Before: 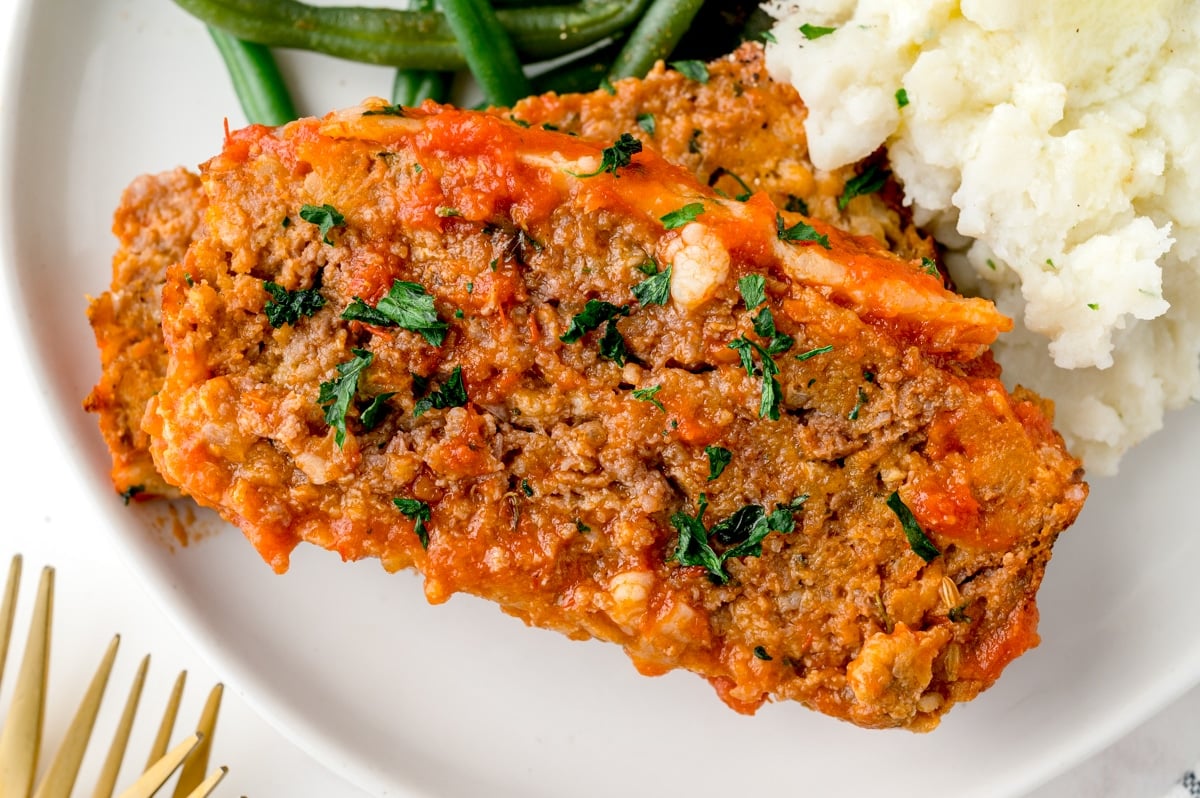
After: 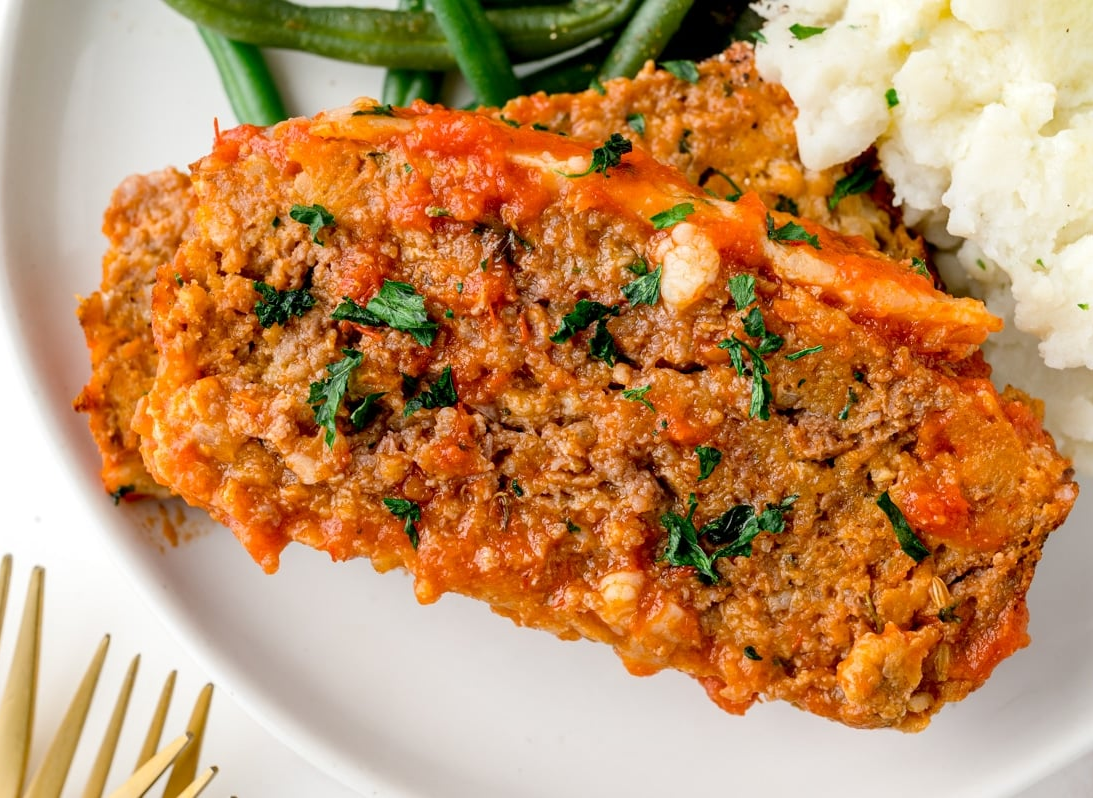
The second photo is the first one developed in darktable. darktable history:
crop and rotate: left 0.916%, right 7.956%
